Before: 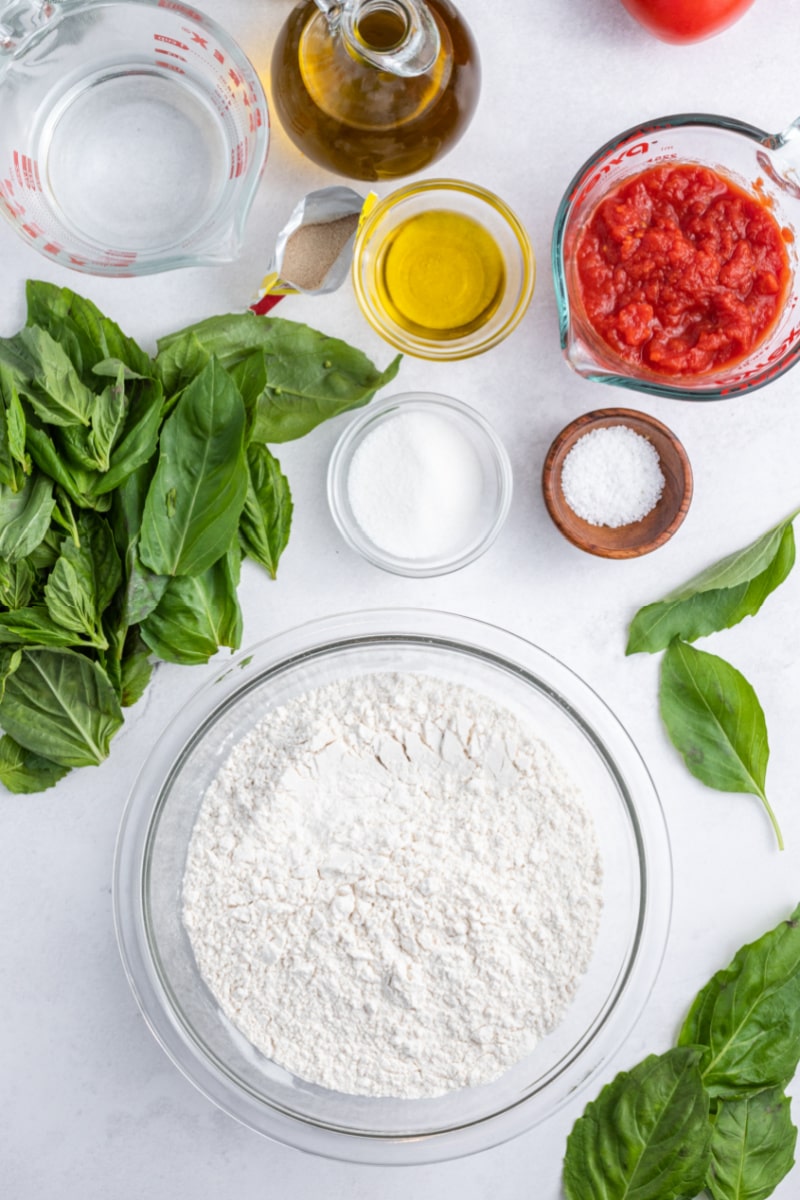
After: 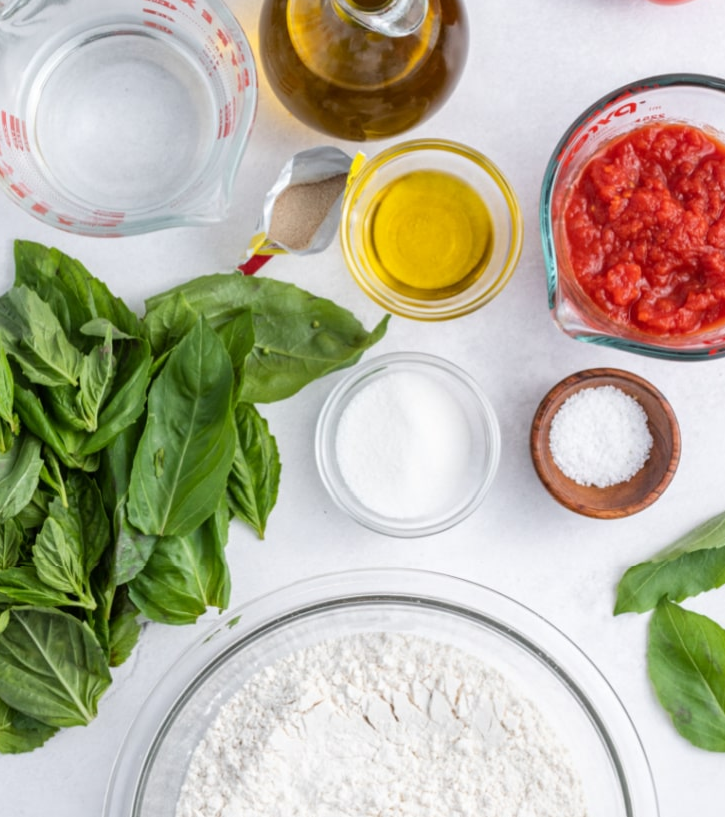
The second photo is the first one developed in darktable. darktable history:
crop: left 1.608%, top 3.4%, right 7.667%, bottom 28.477%
